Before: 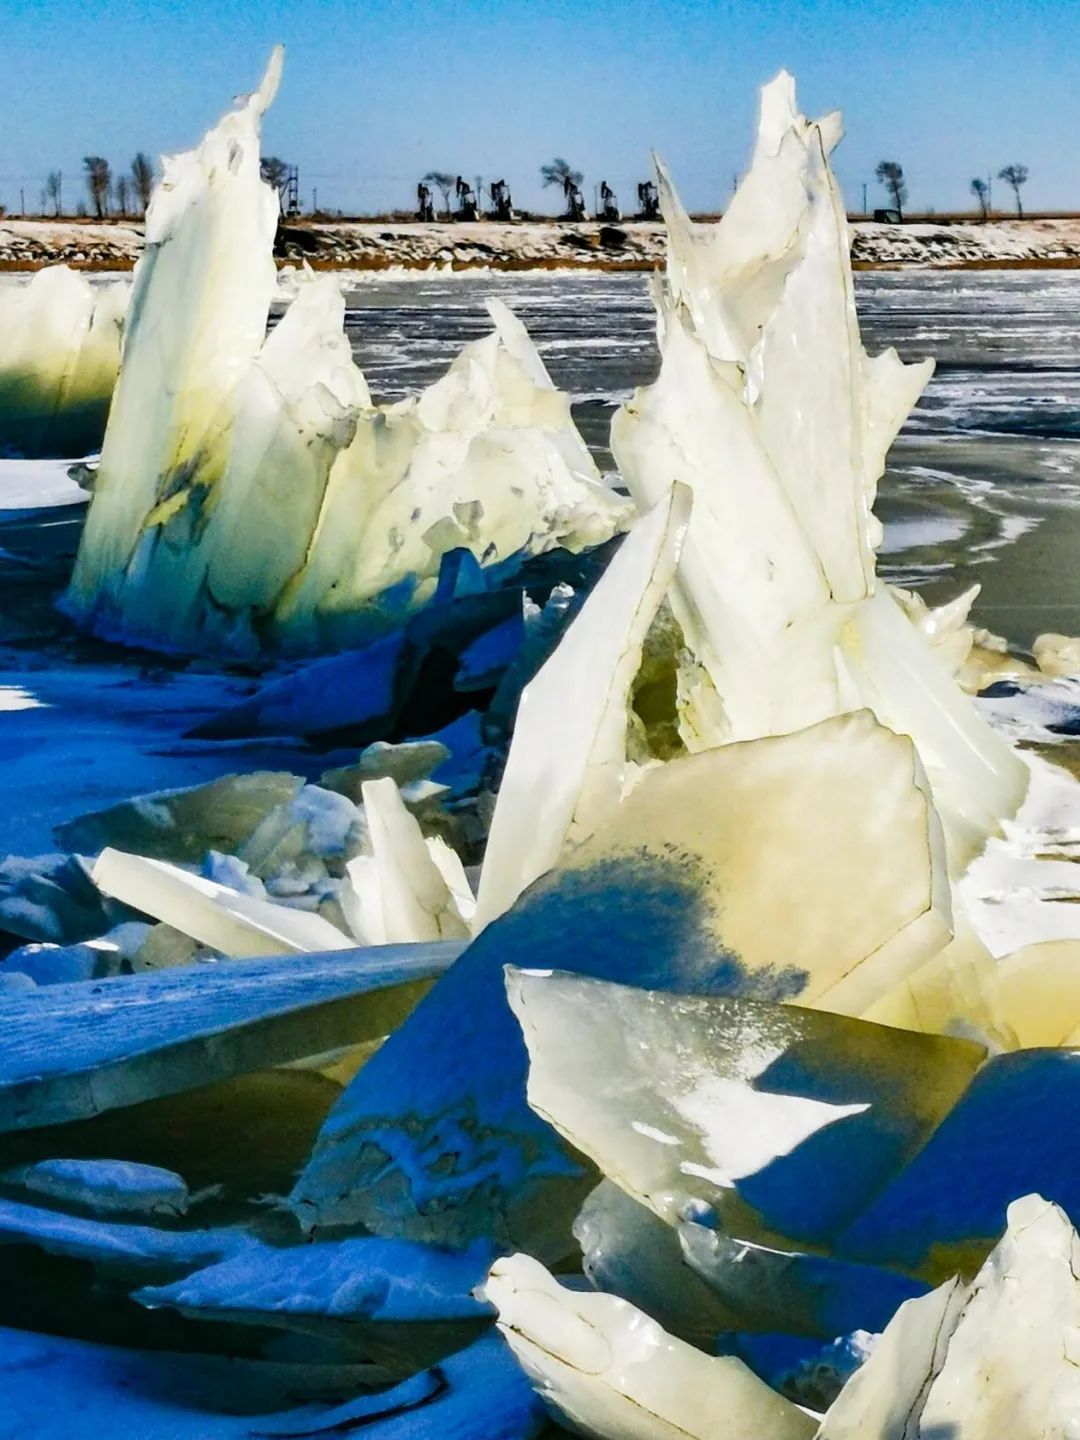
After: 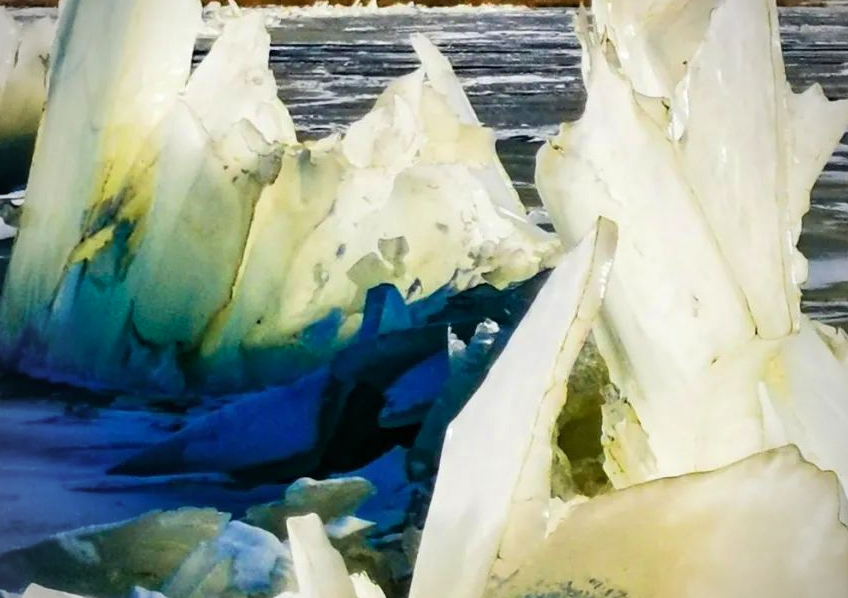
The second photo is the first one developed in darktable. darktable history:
vignetting: on, module defaults
crop: left 7.036%, top 18.398%, right 14.379%, bottom 40.043%
velvia: on, module defaults
